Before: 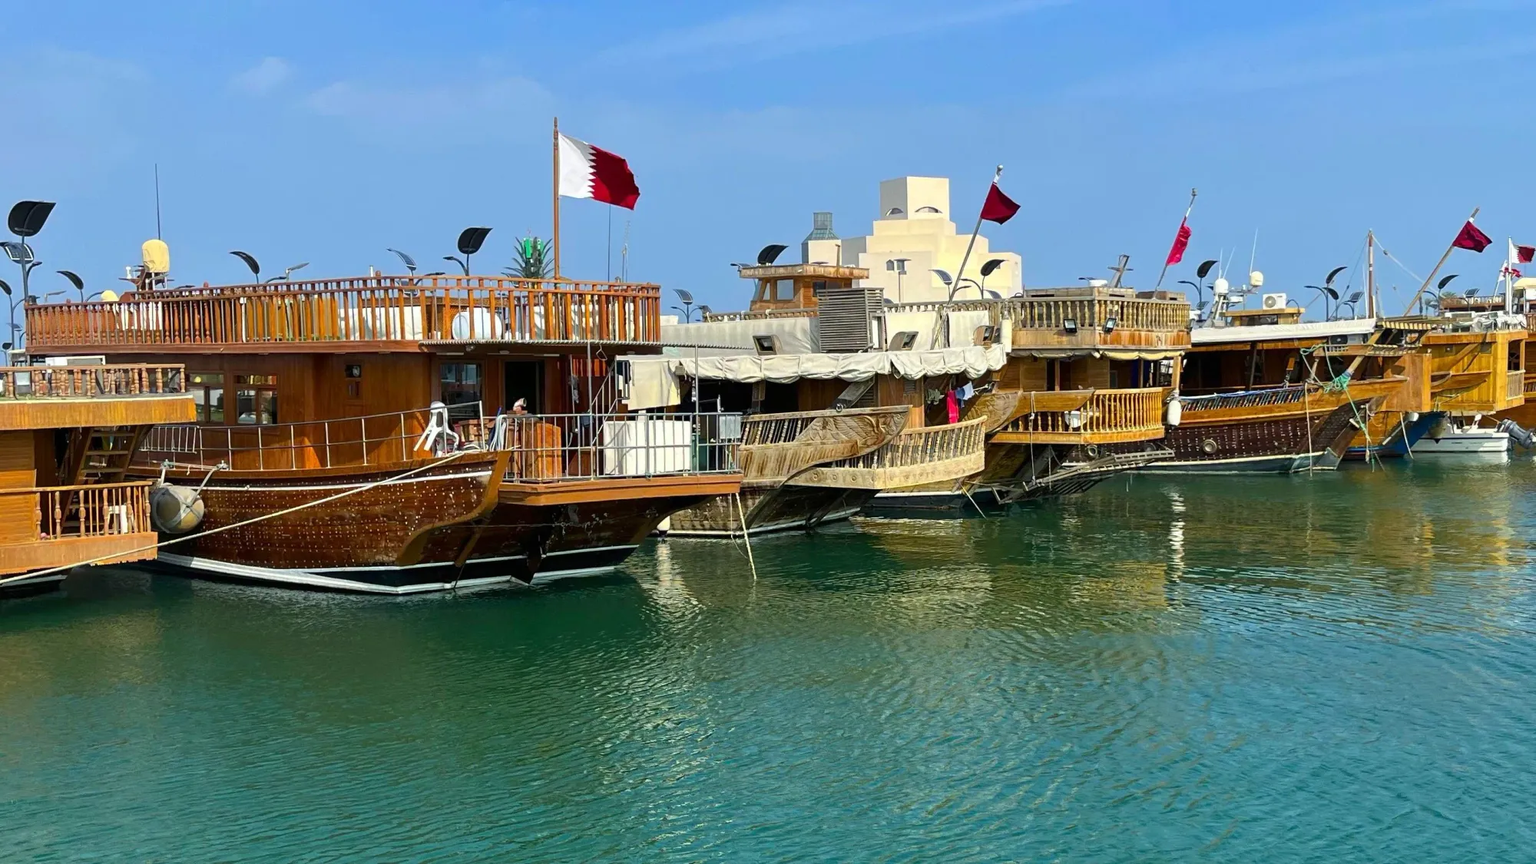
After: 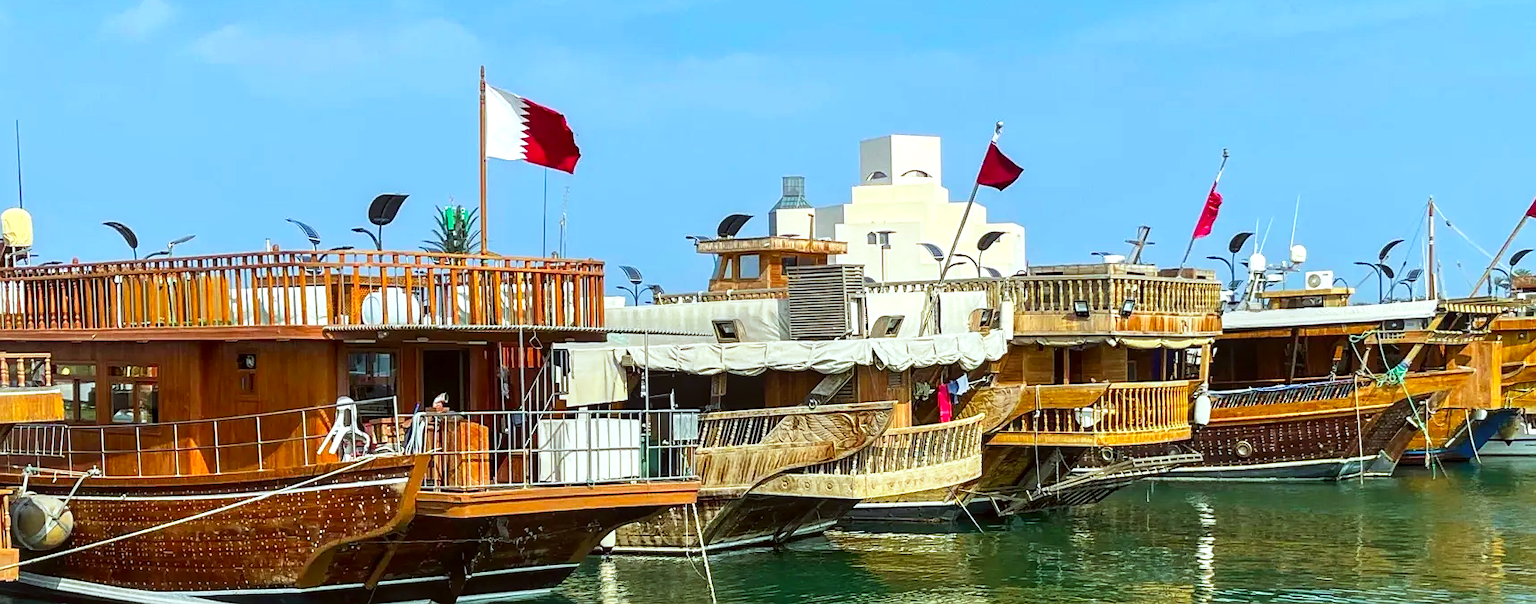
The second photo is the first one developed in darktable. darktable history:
contrast brightness saturation: saturation 0.13
local contrast: on, module defaults
crop and rotate: left 9.228%, top 7.087%, right 4.839%, bottom 32.763%
base curve: curves: ch0 [(0, 0) (0.666, 0.806) (1, 1)], preserve colors none
sharpen: radius 0.997
velvia: strength 9.78%
exposure: black level correction 0, exposure 0.2 EV, compensate highlight preservation false
color correction: highlights a* -5.06, highlights b* -3.93, shadows a* 3.78, shadows b* 4.38
